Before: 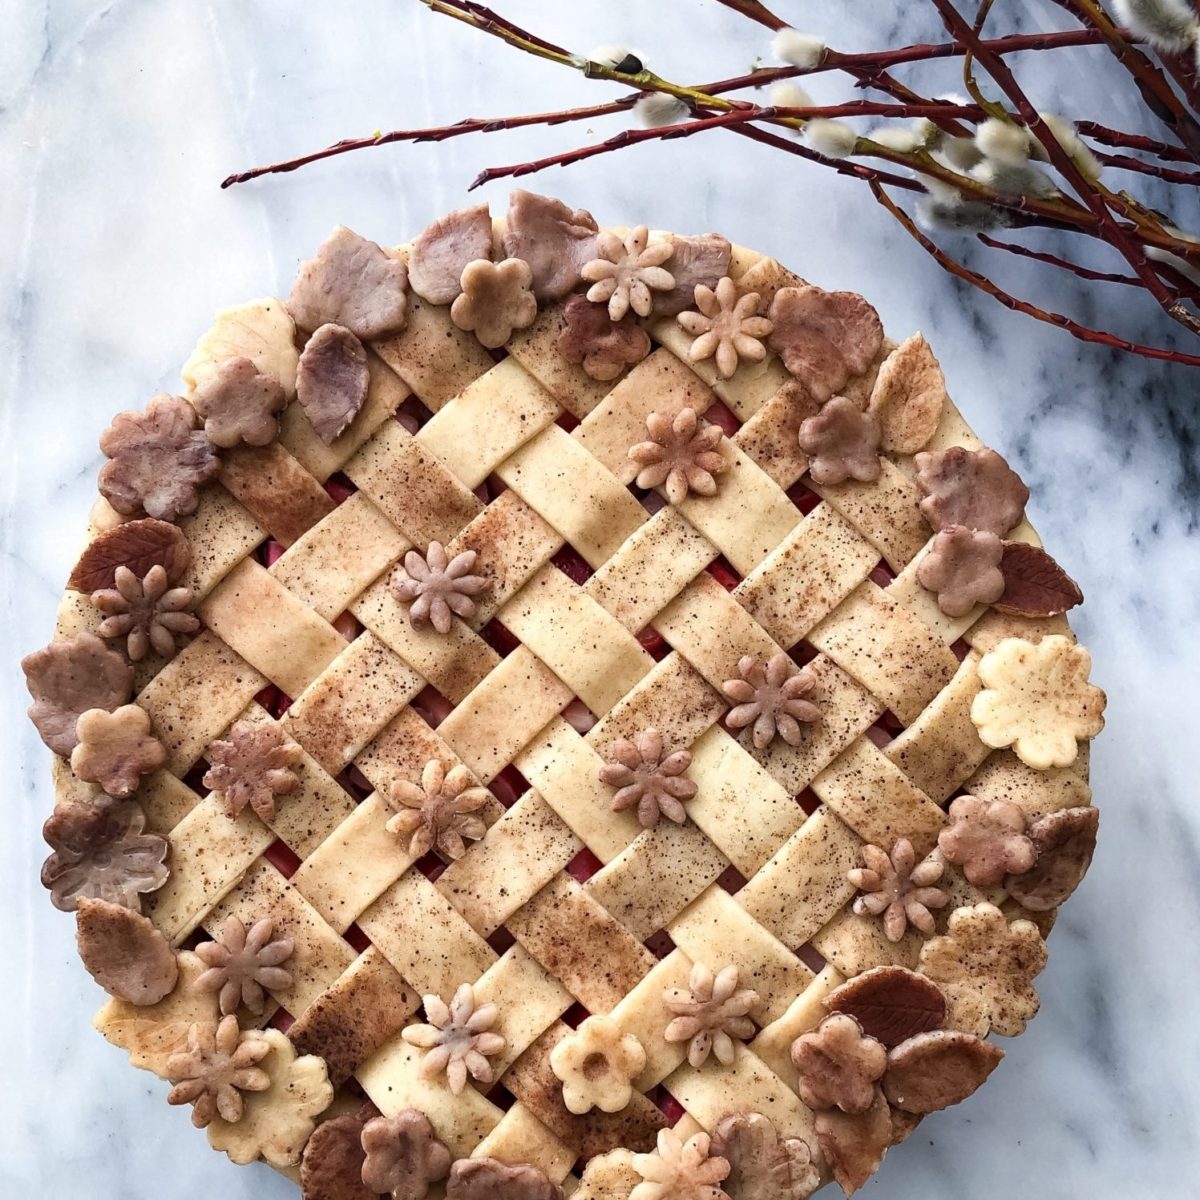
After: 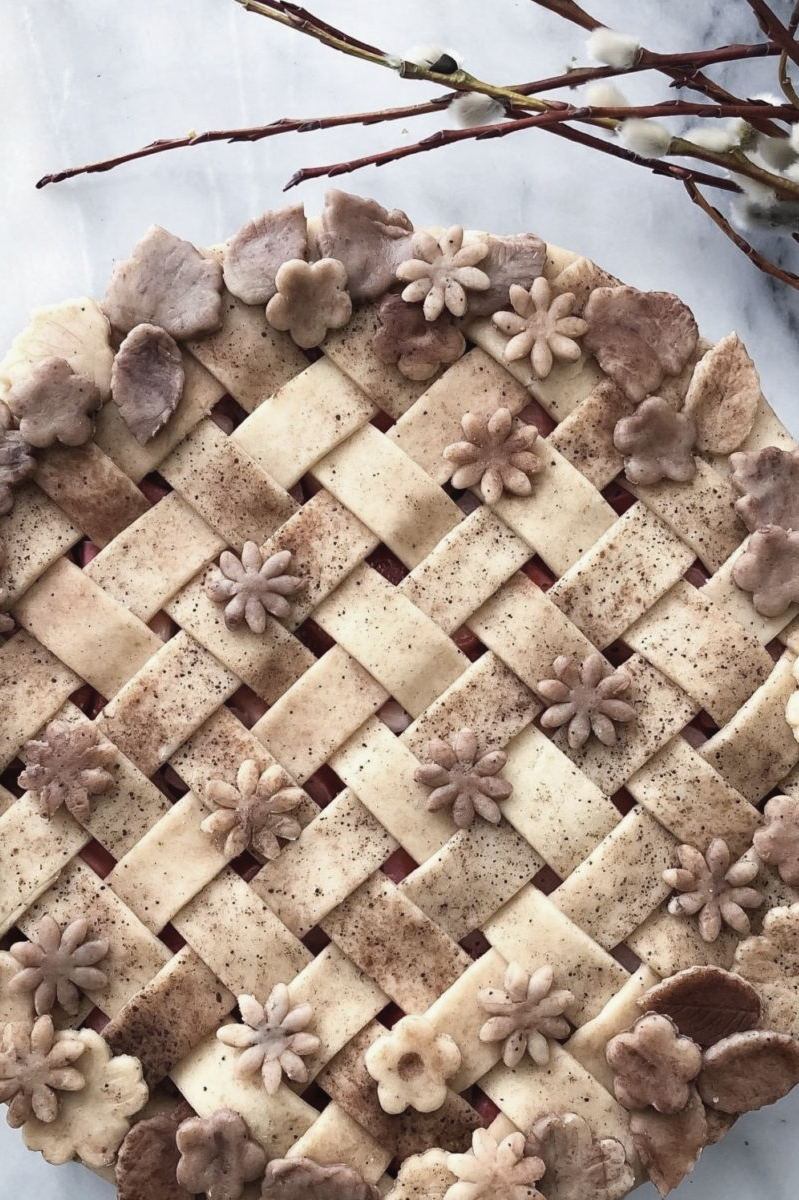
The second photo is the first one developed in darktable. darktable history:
crop: left 15.419%, right 17.914%
tone equalizer: on, module defaults
contrast brightness saturation: contrast -0.05, saturation -0.41
